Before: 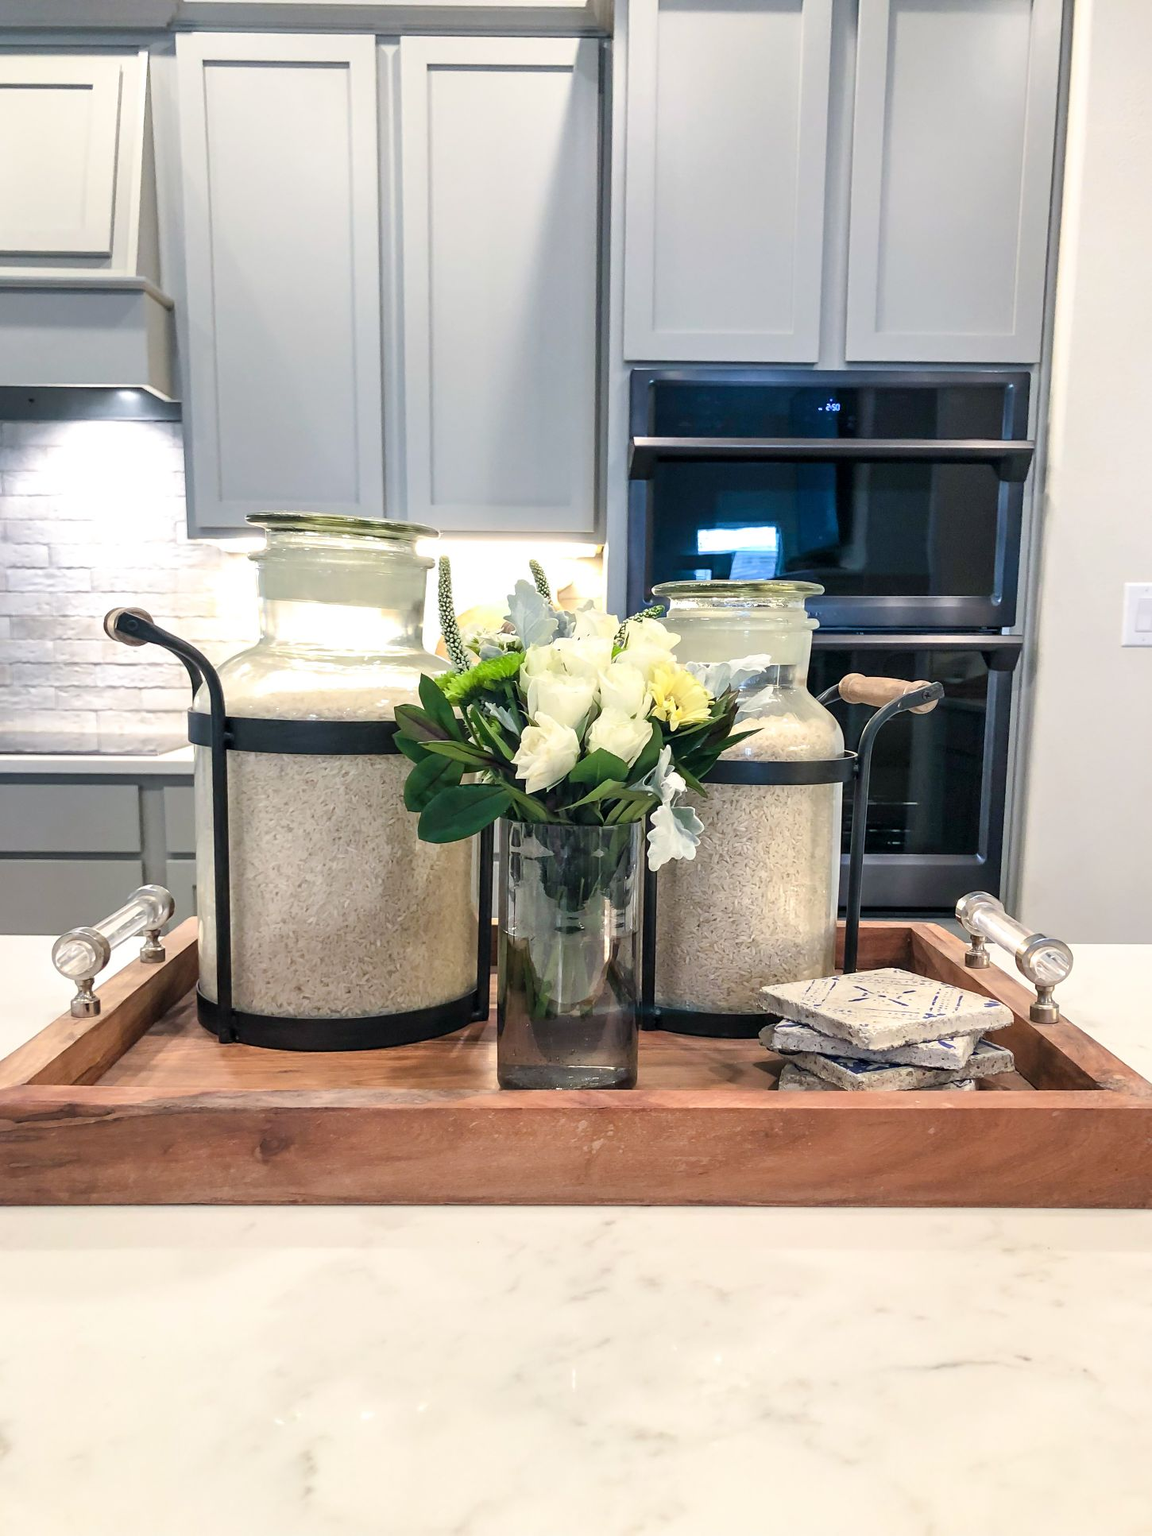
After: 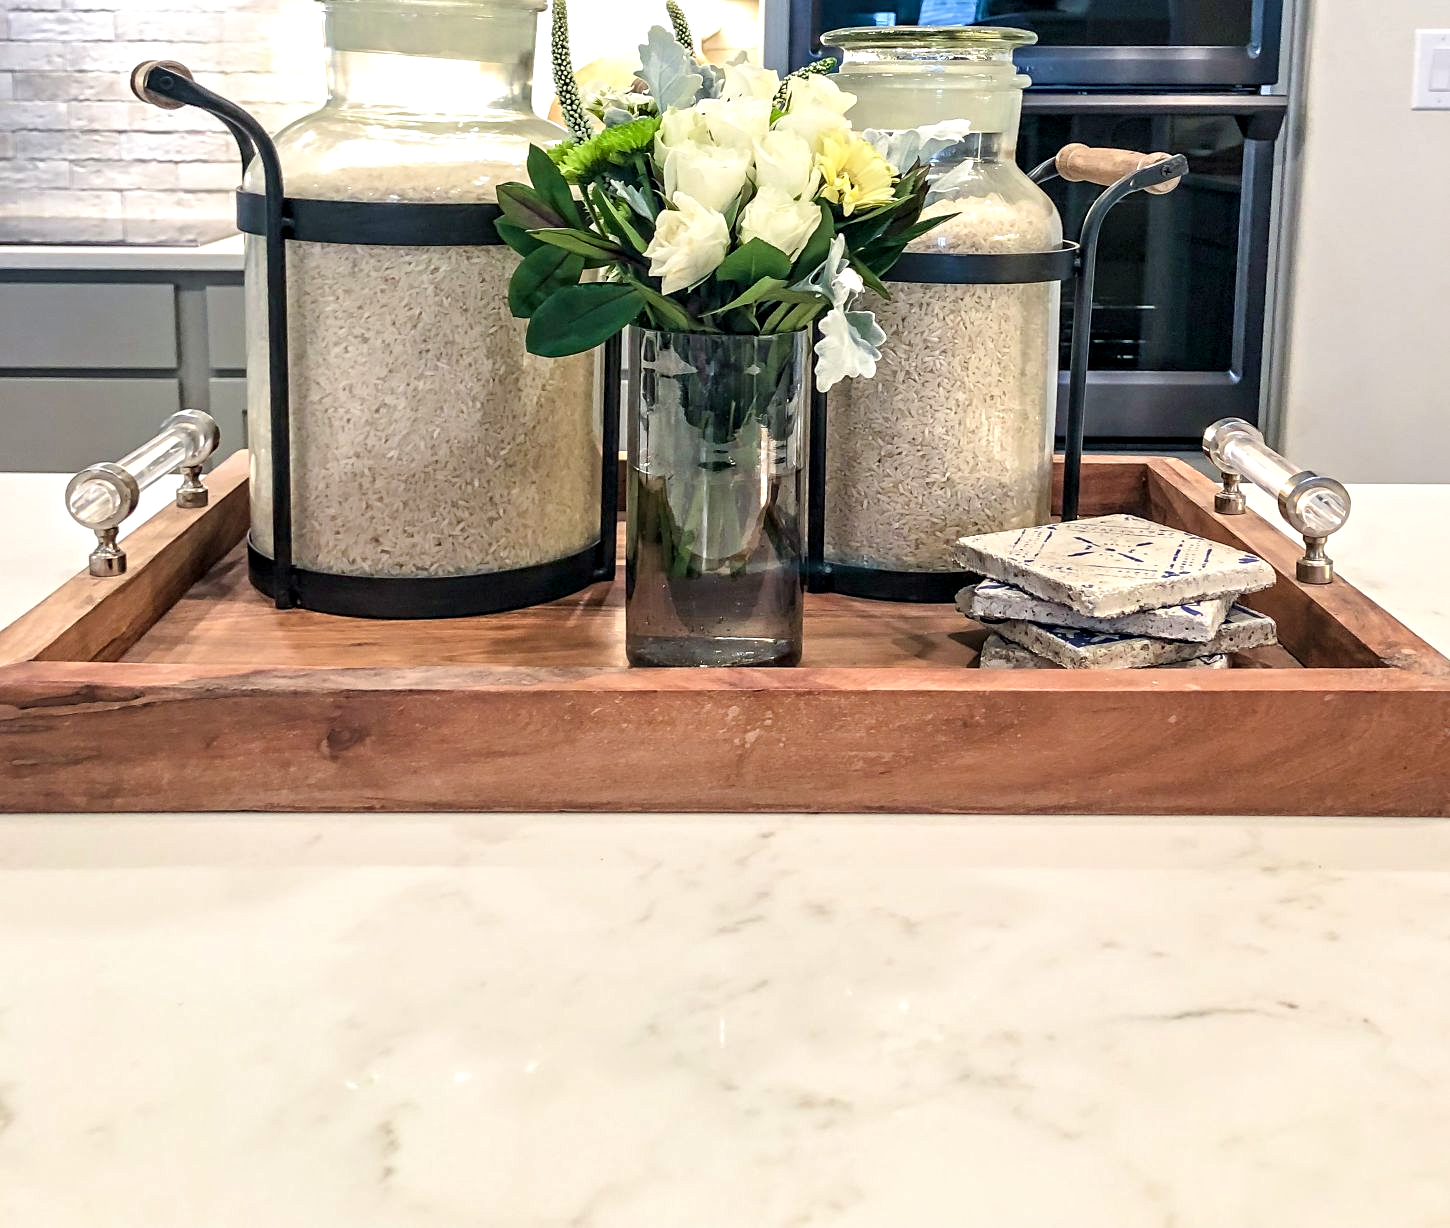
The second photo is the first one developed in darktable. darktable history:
crop and rotate: top 36.435%
contrast equalizer: octaves 7, y [[0.502, 0.517, 0.543, 0.576, 0.611, 0.631], [0.5 ×6], [0.5 ×6], [0 ×6], [0 ×6]]
velvia: strength 17%
